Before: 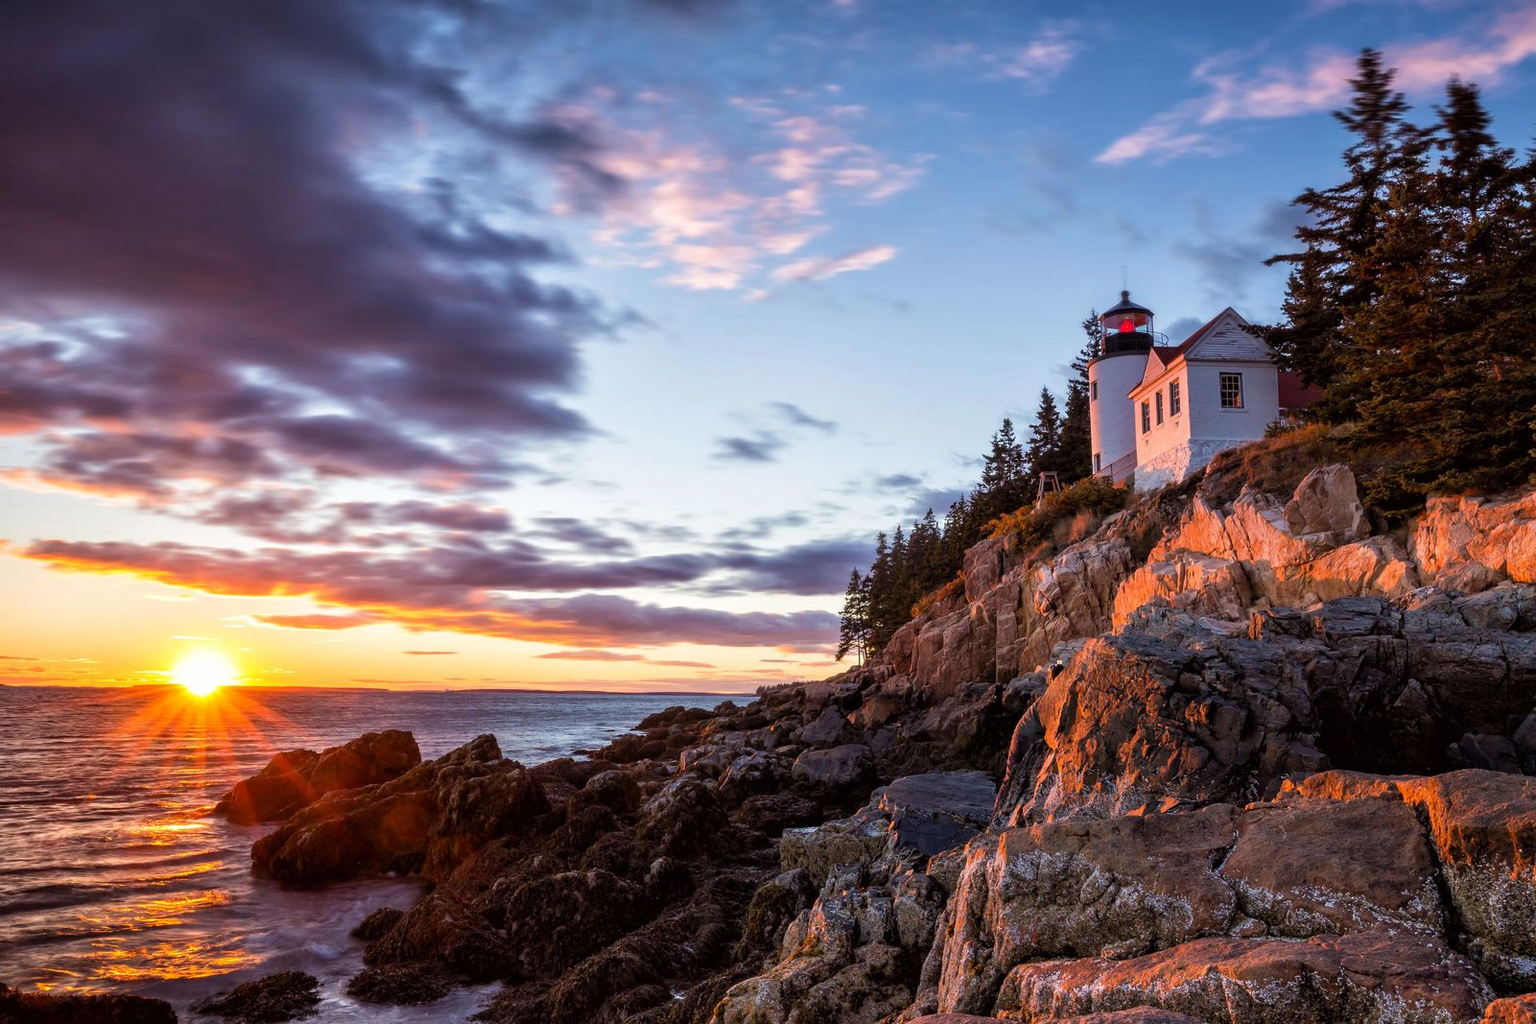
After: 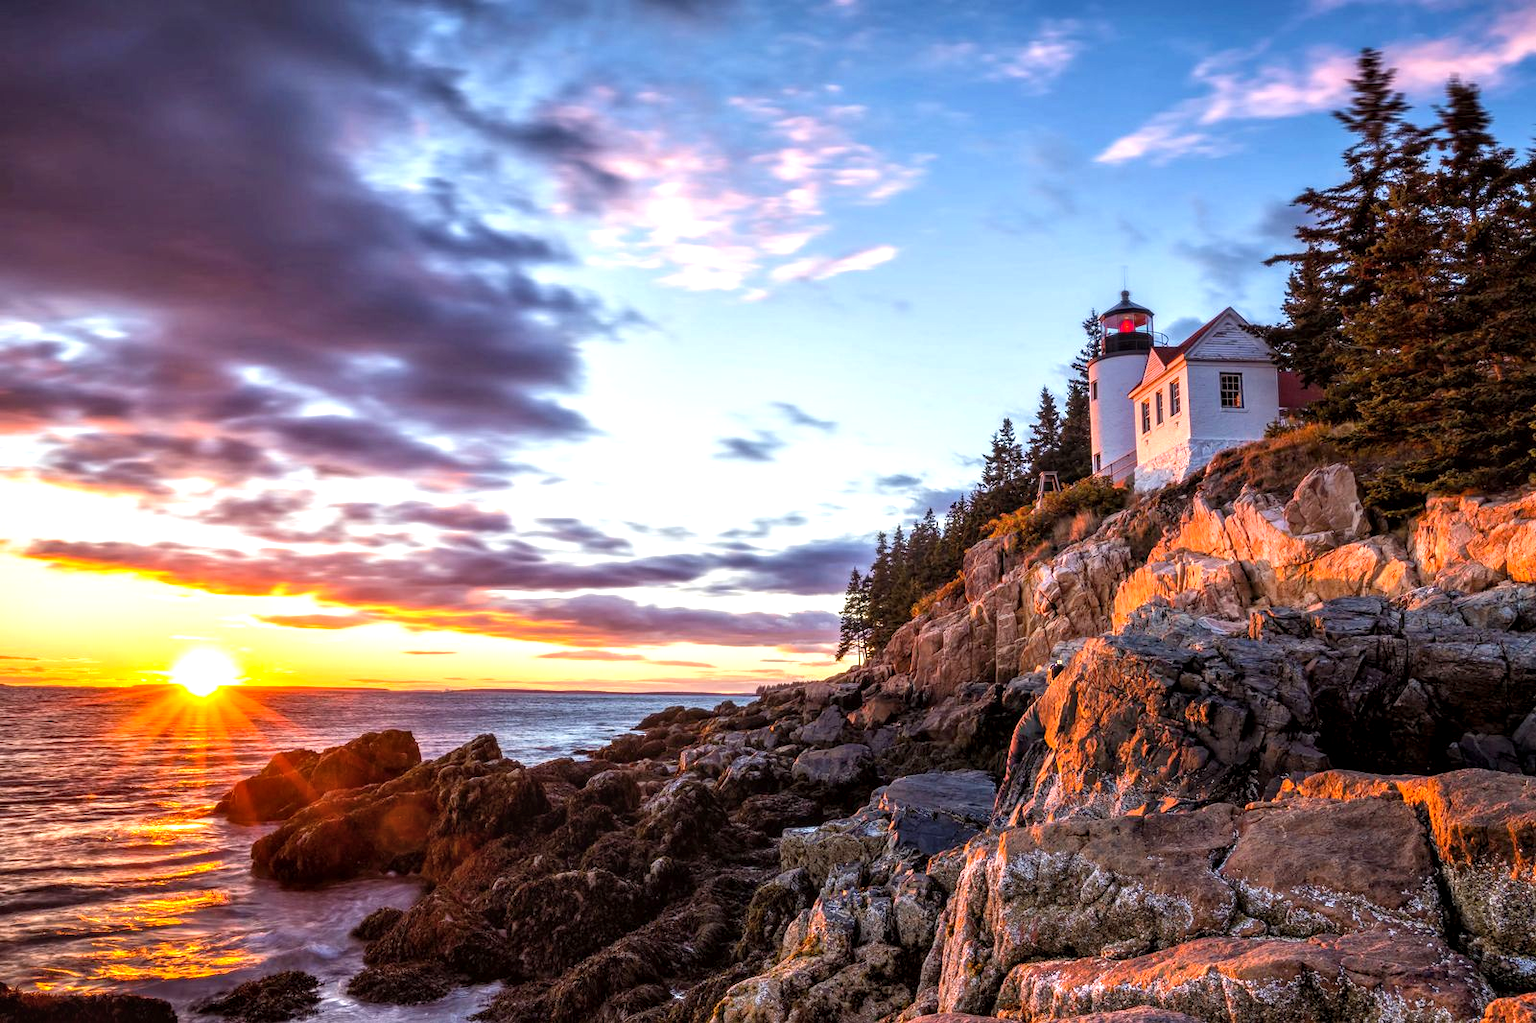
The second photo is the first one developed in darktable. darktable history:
exposure: exposure 0.6 EV, compensate highlight preservation false
rotate and perspective: automatic cropping original format, crop left 0, crop top 0
color balance rgb: perceptual saturation grading › global saturation 10%
local contrast: on, module defaults
